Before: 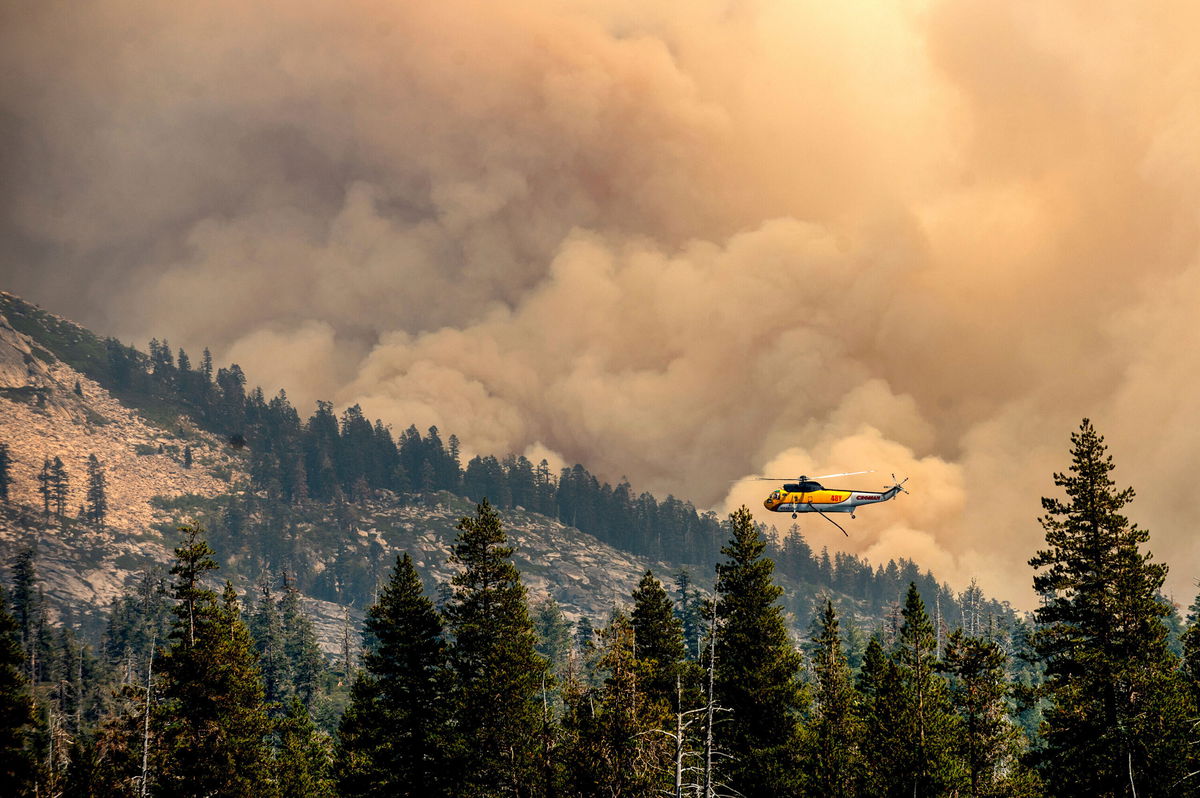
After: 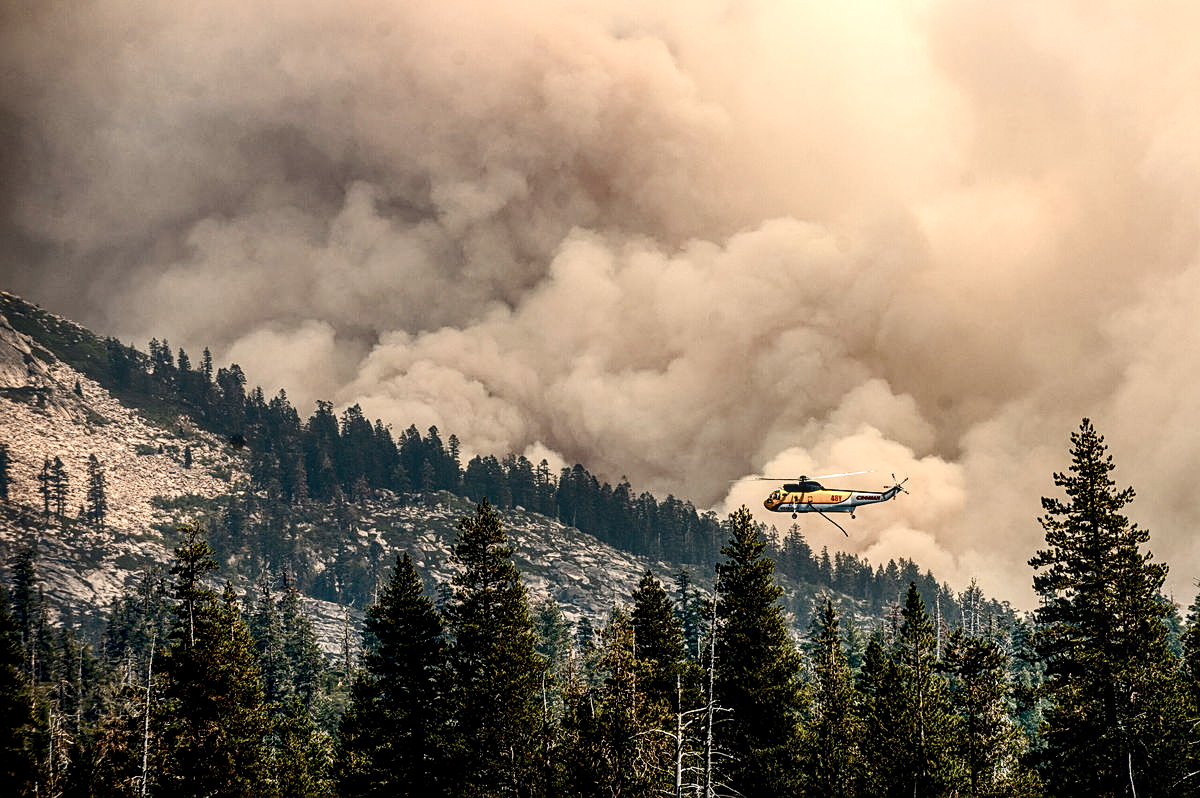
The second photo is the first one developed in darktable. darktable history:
color balance rgb: perceptual saturation grading › global saturation 20%, perceptual saturation grading › highlights -50.163%, perceptual saturation grading › shadows 31.046%, global vibrance 30.136%
local contrast: detail 130%
sharpen: on, module defaults
contrast brightness saturation: contrast 0.25, saturation -0.315
